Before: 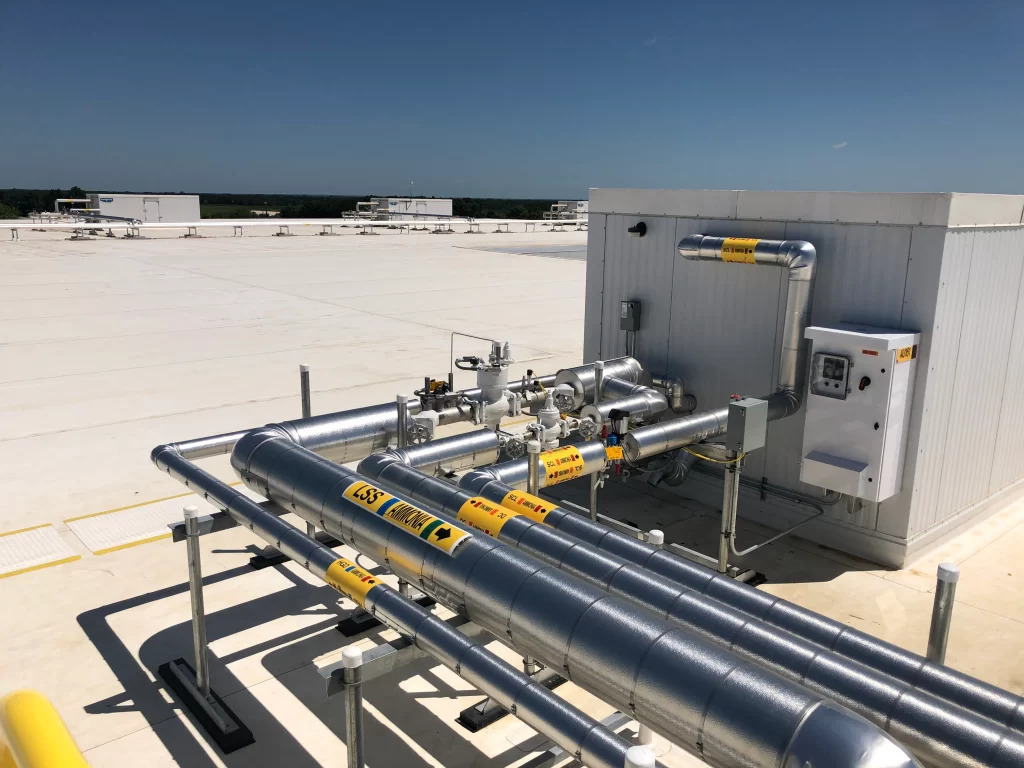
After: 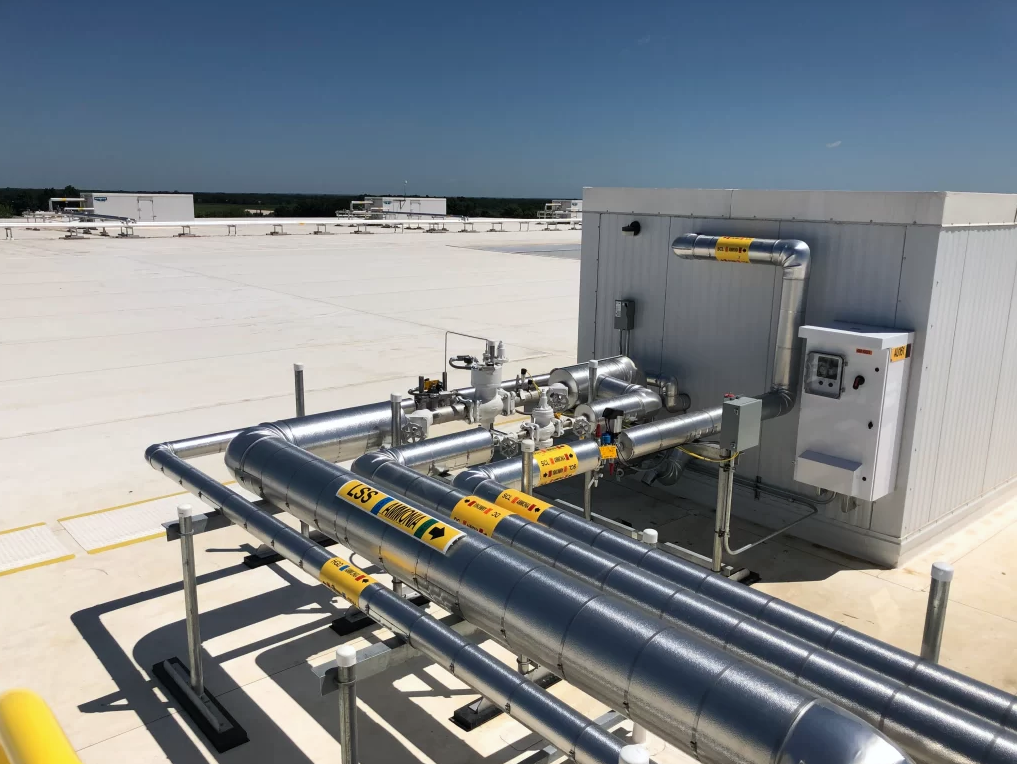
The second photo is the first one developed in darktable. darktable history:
crop and rotate: left 0.614%, top 0.179%, bottom 0.309%
white balance: red 0.986, blue 1.01
